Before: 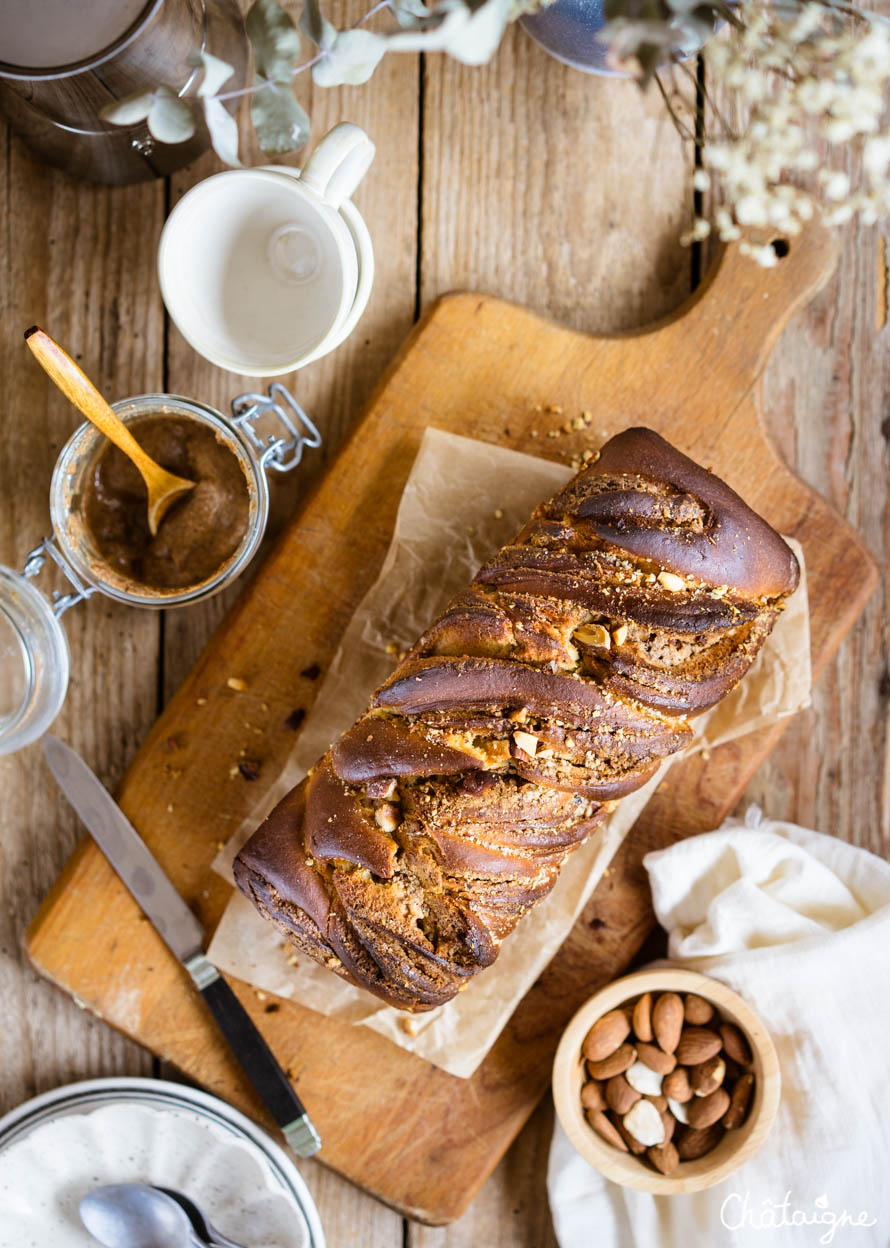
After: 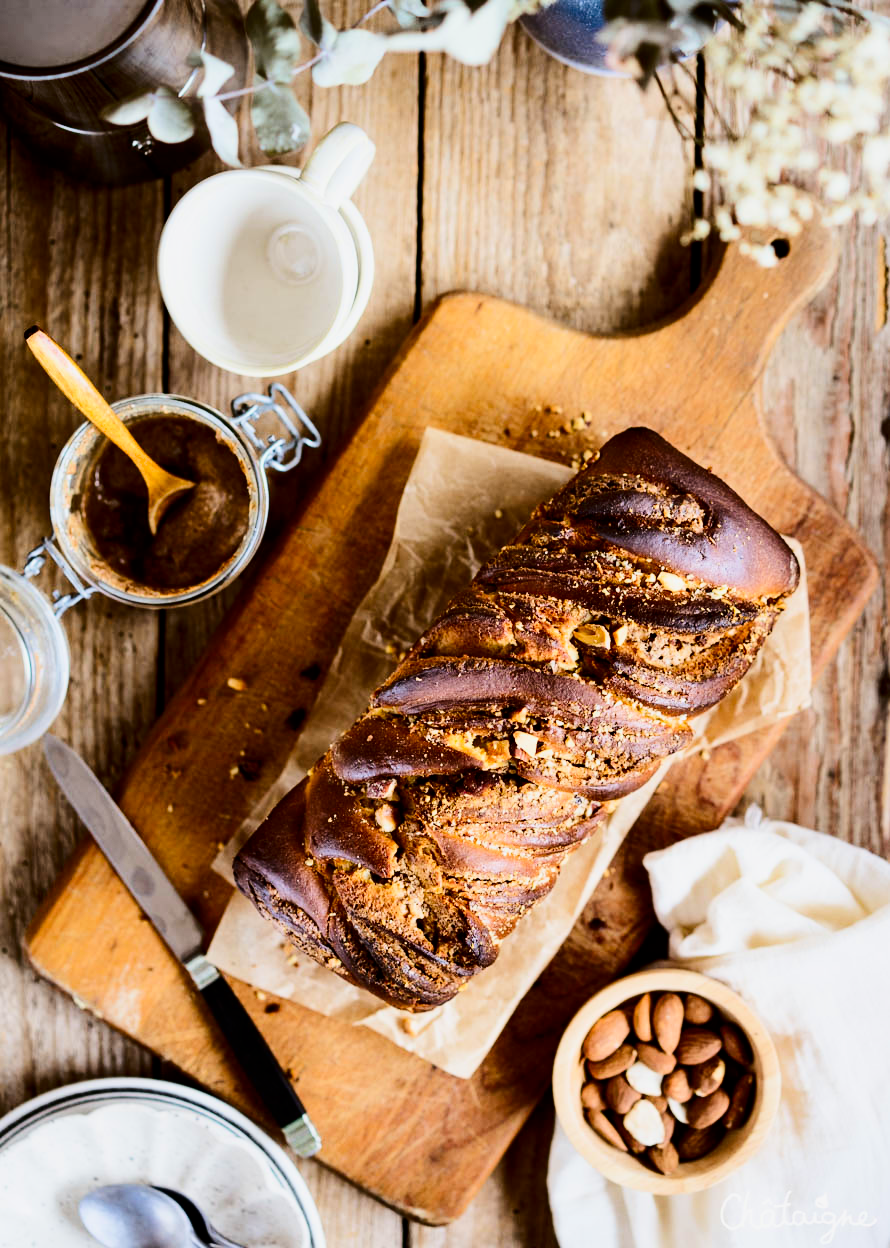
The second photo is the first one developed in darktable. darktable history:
tone equalizer: -8 EV -0.75 EV, -7 EV -0.7 EV, -6 EV -0.6 EV, -5 EV -0.4 EV, -3 EV 0.4 EV, -2 EV 0.6 EV, -1 EV 0.7 EV, +0 EV 0.75 EV, edges refinement/feathering 500, mask exposure compensation -1.57 EV, preserve details no
contrast brightness saturation: contrast 0.19, brightness -0.11, saturation 0.21
filmic rgb: hardness 4.17
